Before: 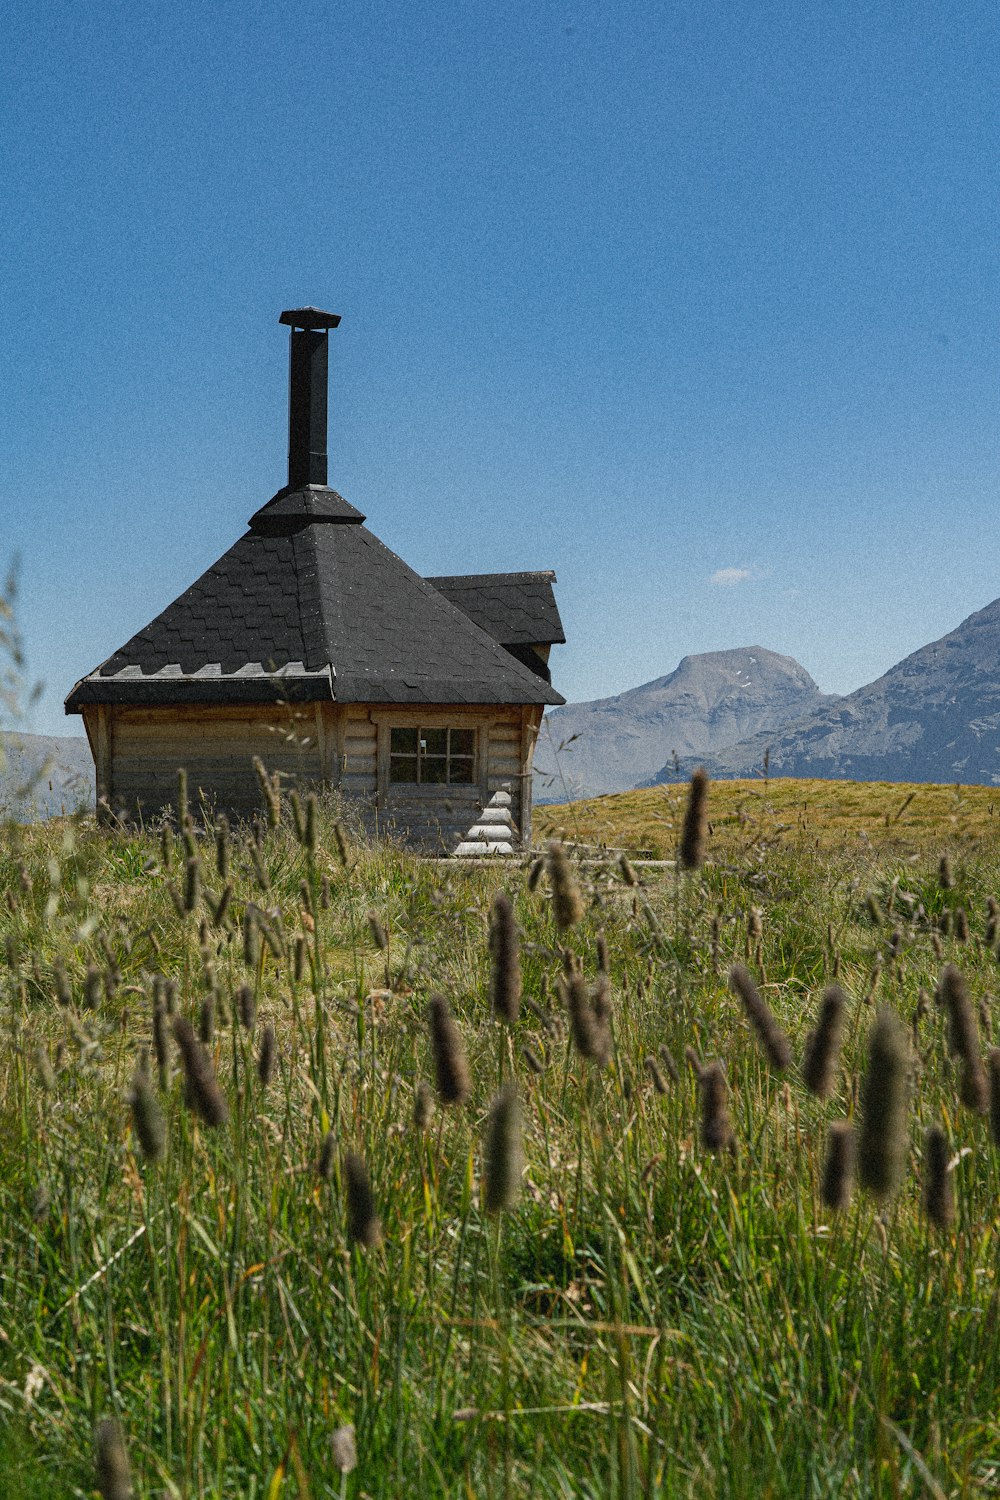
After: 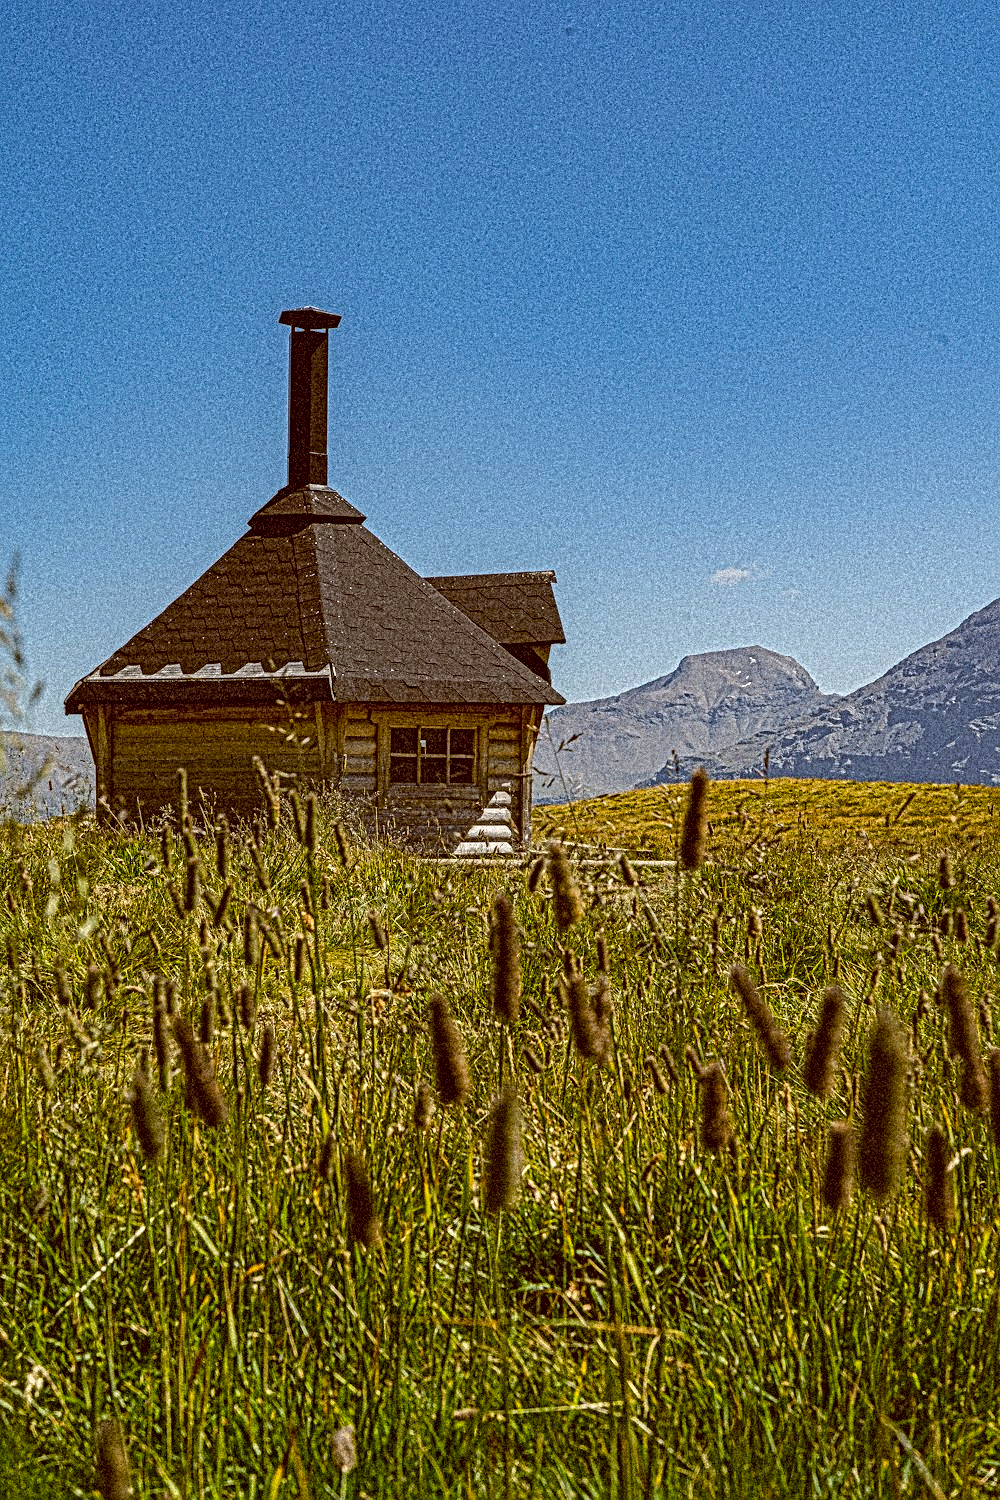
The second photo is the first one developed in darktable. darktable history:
local contrast: mode bilateral grid, contrast 19, coarseness 3, detail 299%, midtone range 0.2
color balance rgb: global offset › chroma 0.403%, global offset › hue 36.89°, perceptual saturation grading › global saturation 25.752%, global vibrance 15.137%
